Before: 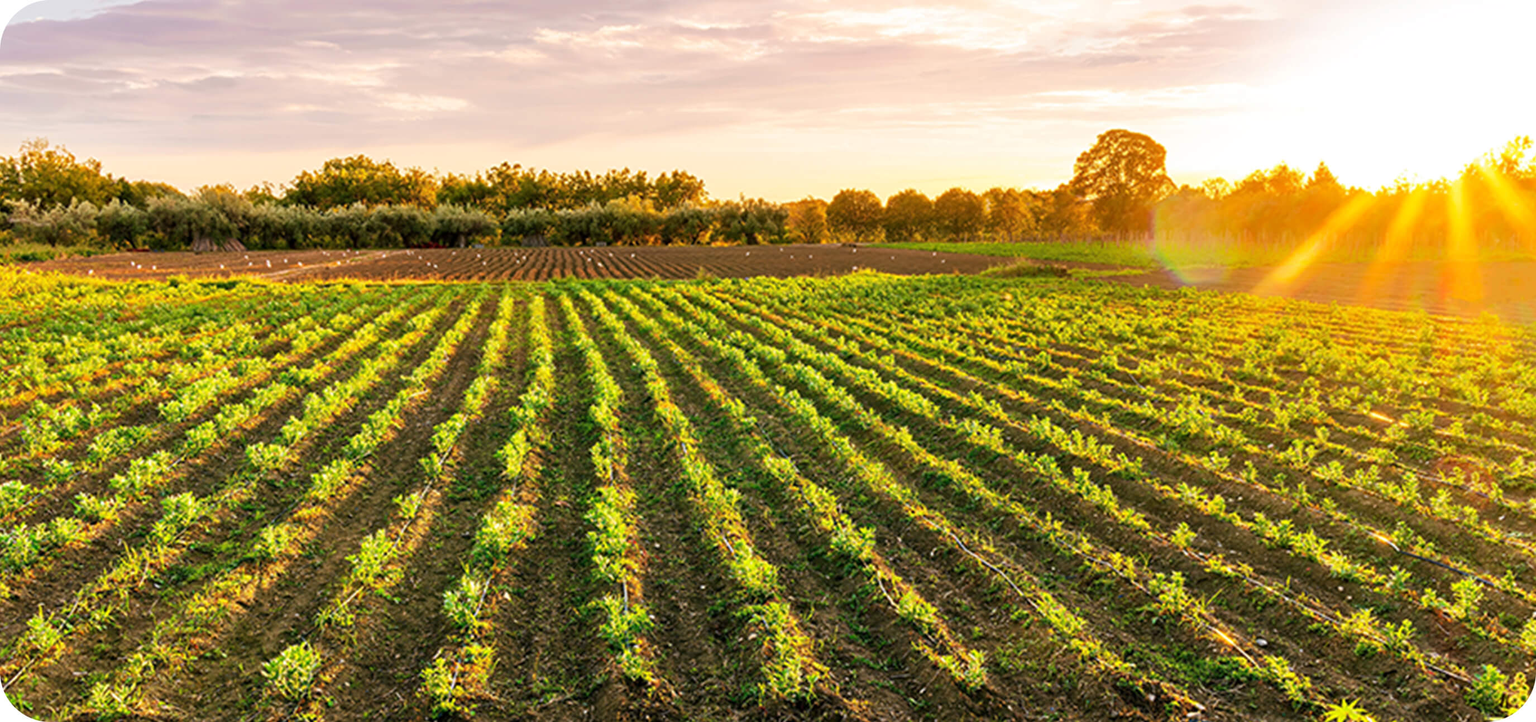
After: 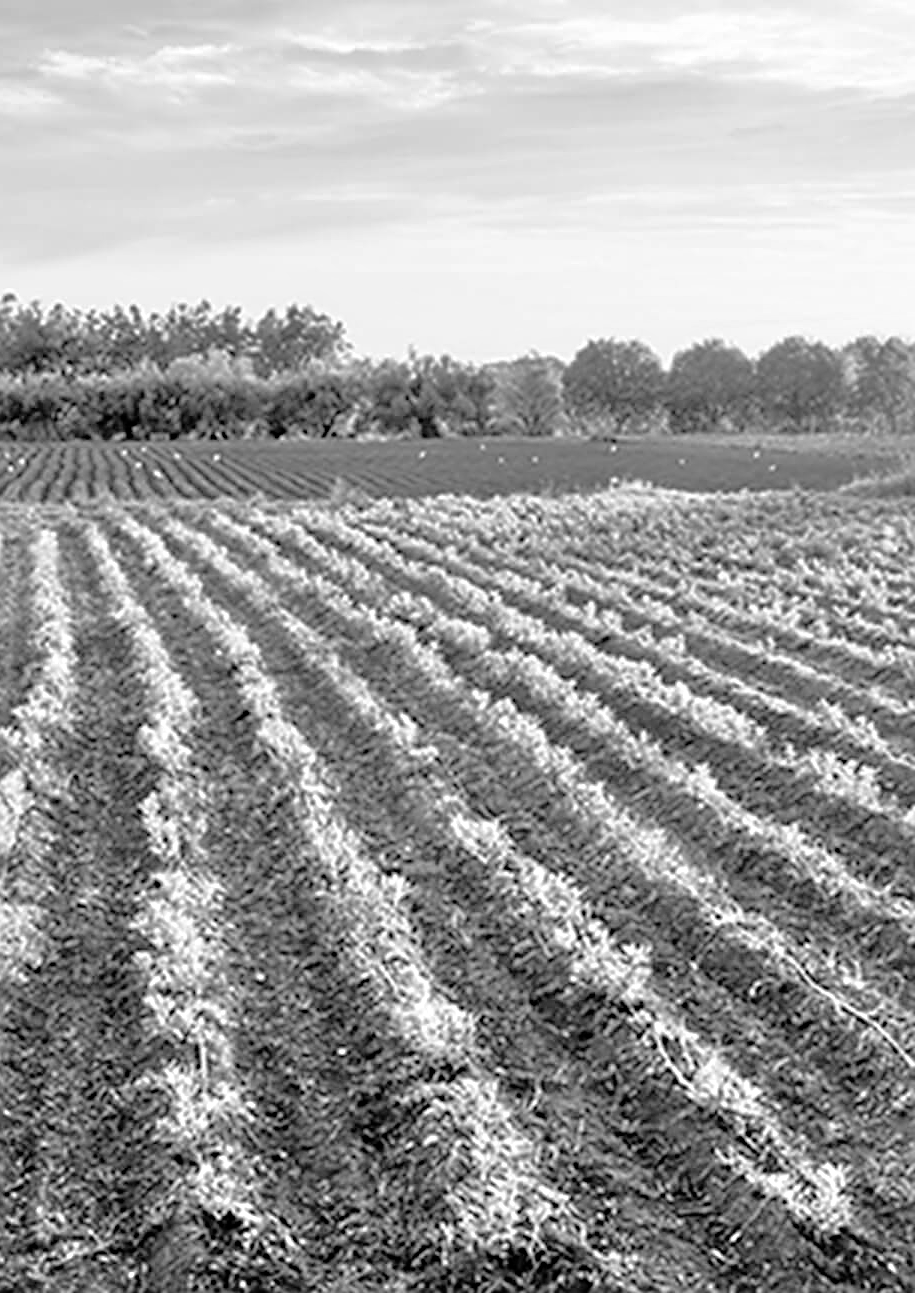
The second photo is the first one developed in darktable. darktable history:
monochrome: on, module defaults
tone equalizer: -7 EV 0.15 EV, -6 EV 0.6 EV, -5 EV 1.15 EV, -4 EV 1.33 EV, -3 EV 1.15 EV, -2 EV 0.6 EV, -1 EV 0.15 EV, mask exposure compensation -0.5 EV
exposure: exposure 0 EV, compensate highlight preservation false
sharpen: on, module defaults
crop: left 33.36%, right 33.36%
